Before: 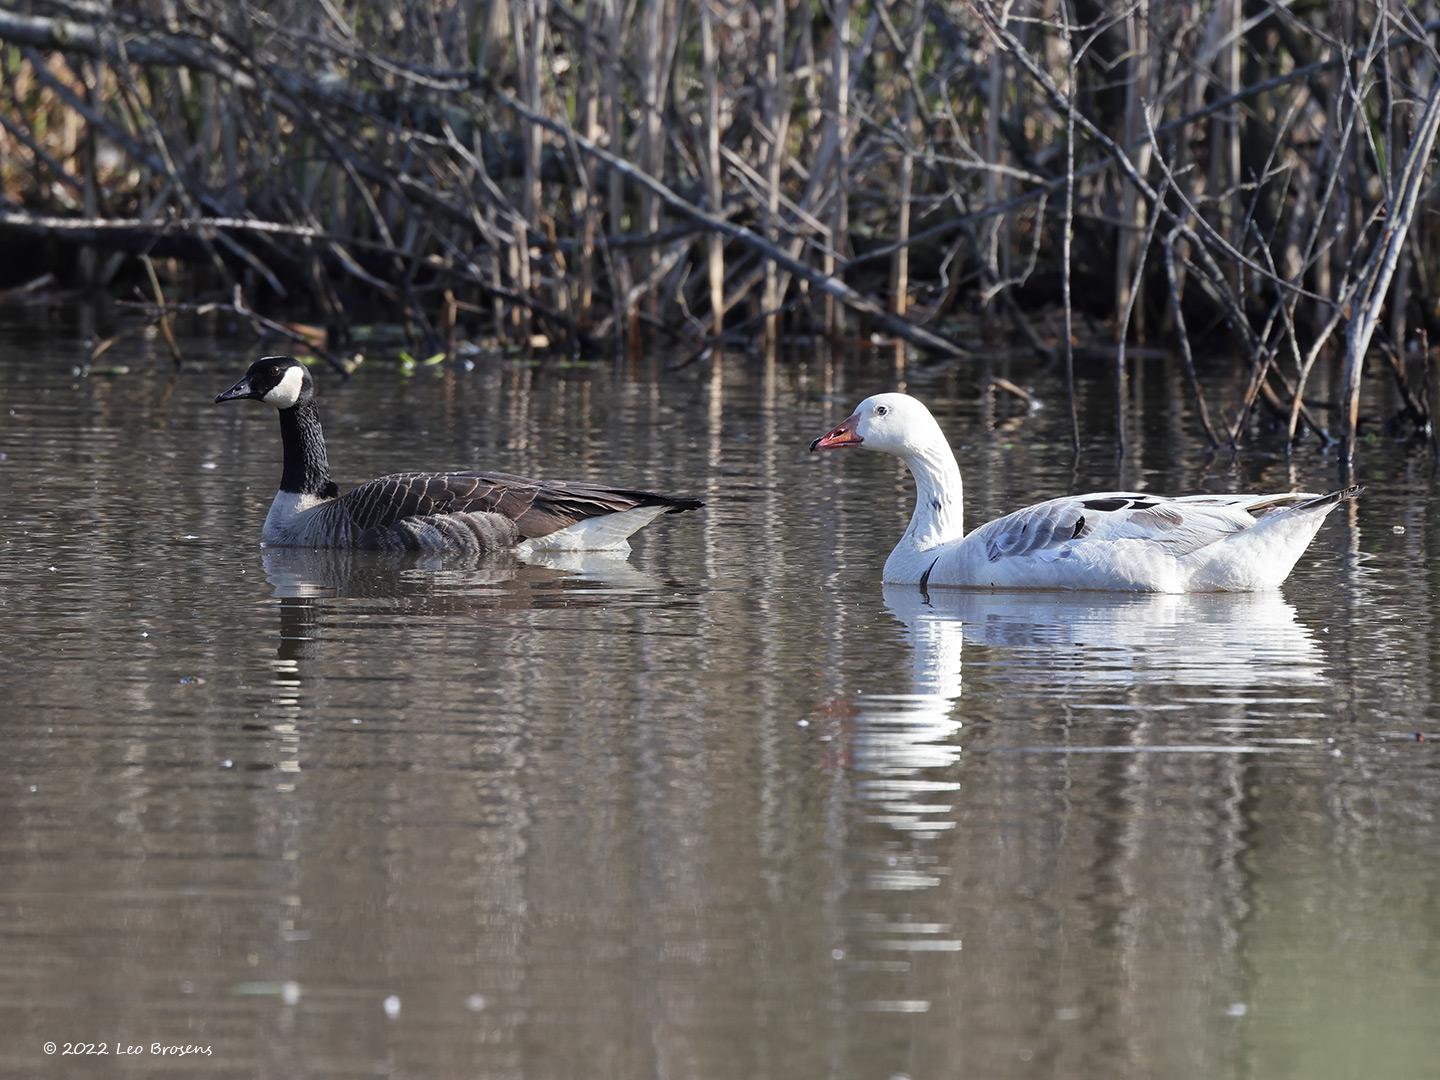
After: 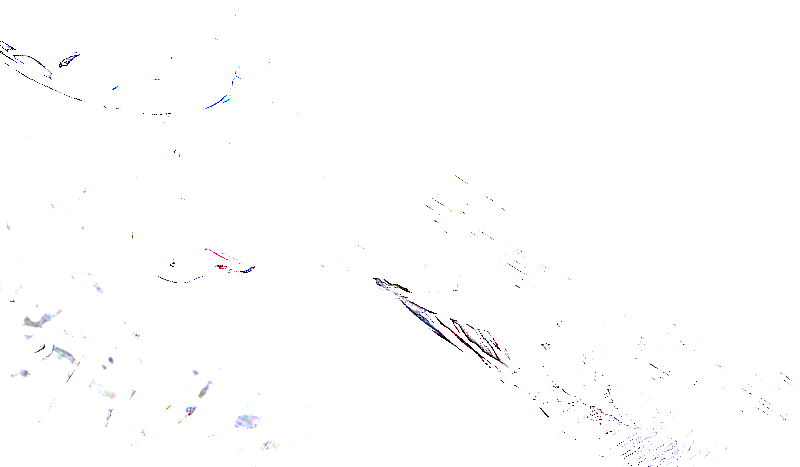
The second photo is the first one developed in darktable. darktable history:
crop and rotate: angle 147.92°, left 9.097%, top 15.566%, right 4.466%, bottom 17.173%
local contrast: mode bilateral grid, contrast 19, coarseness 50, detail 143%, midtone range 0.2
sharpen: radius 2.784
exposure: exposure 7.944 EV, compensate exposure bias true, compensate highlight preservation false
